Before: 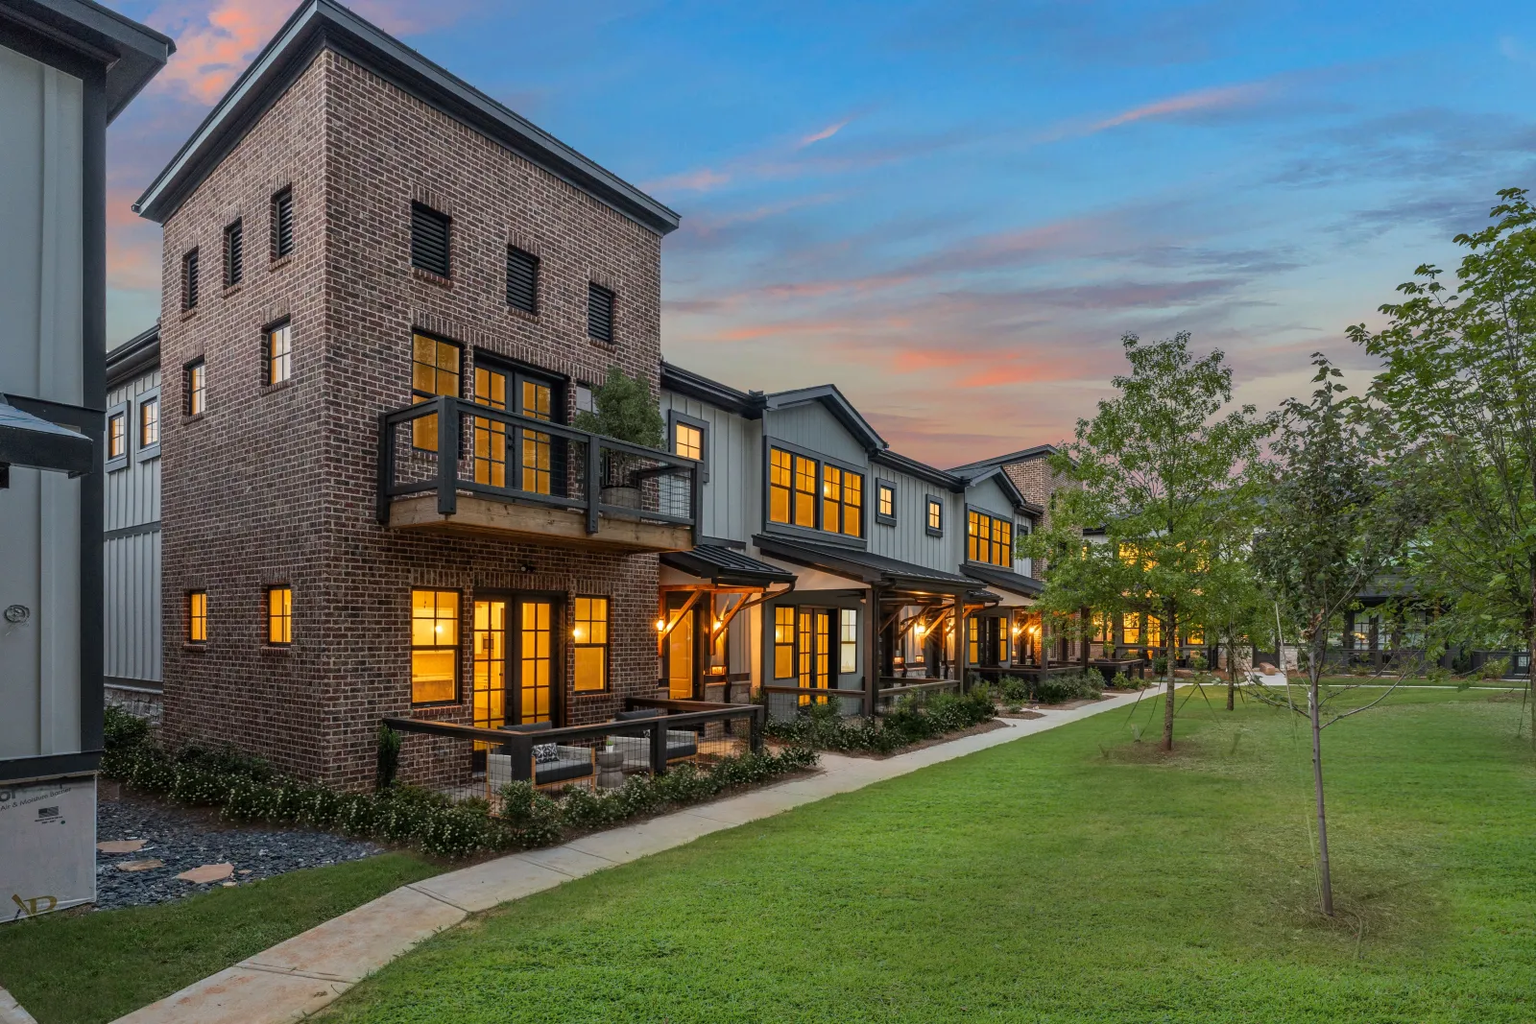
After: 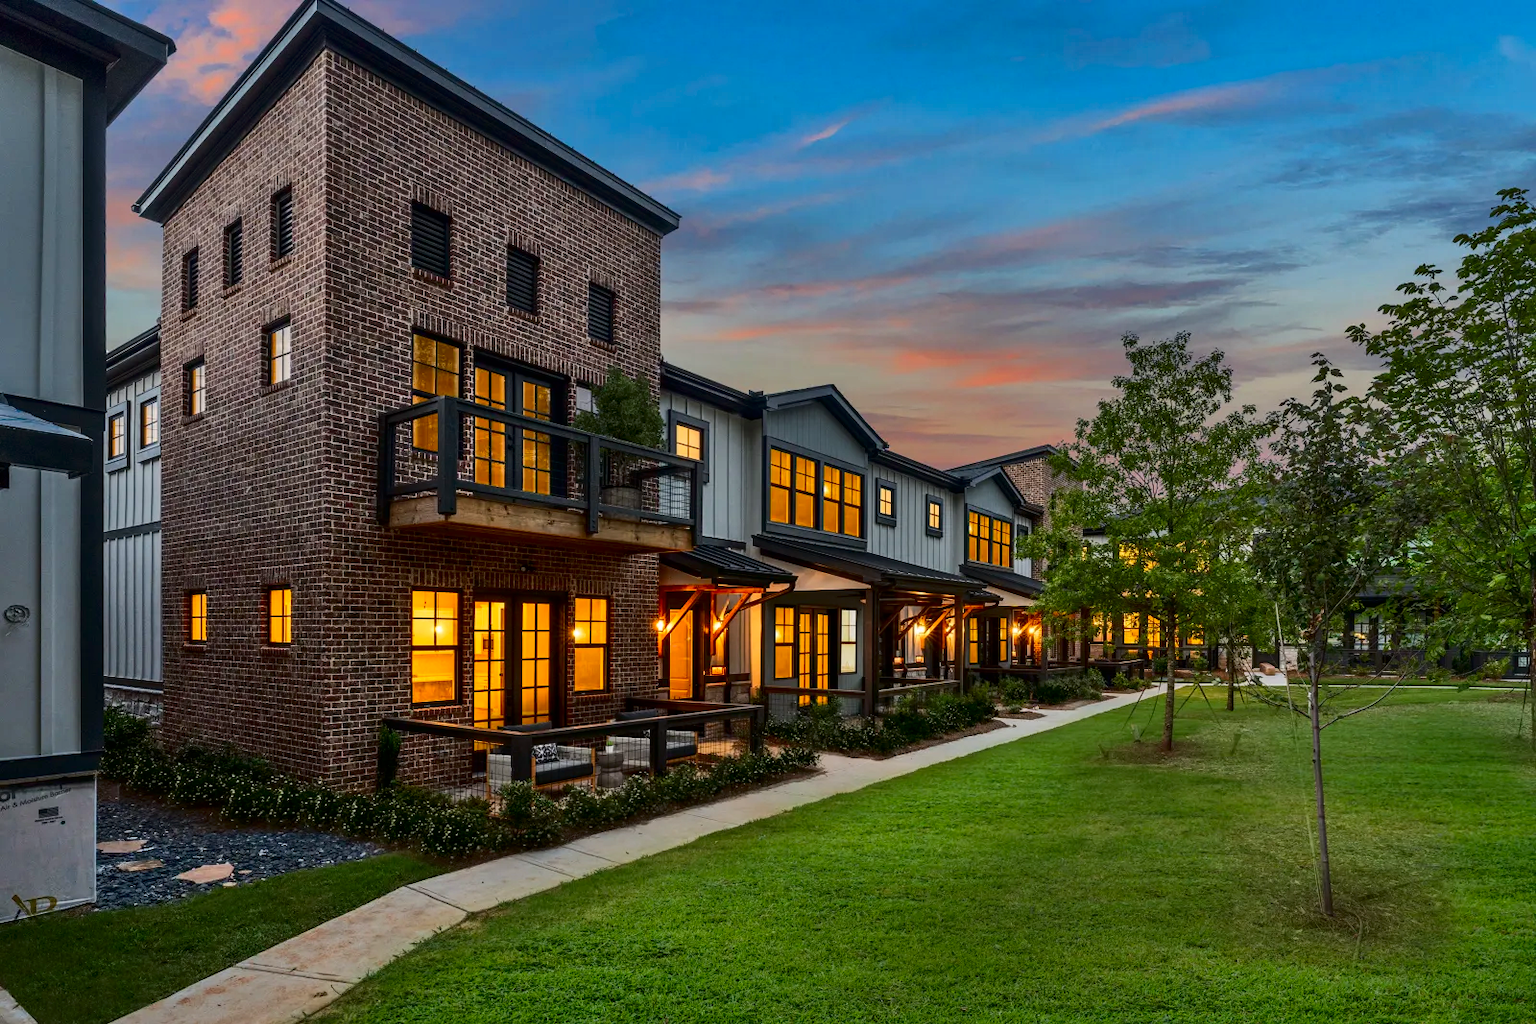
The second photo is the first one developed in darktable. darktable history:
contrast brightness saturation: contrast 0.132, brightness -0.221, saturation 0.138
shadows and highlights: shadows 53.16, soften with gaussian
